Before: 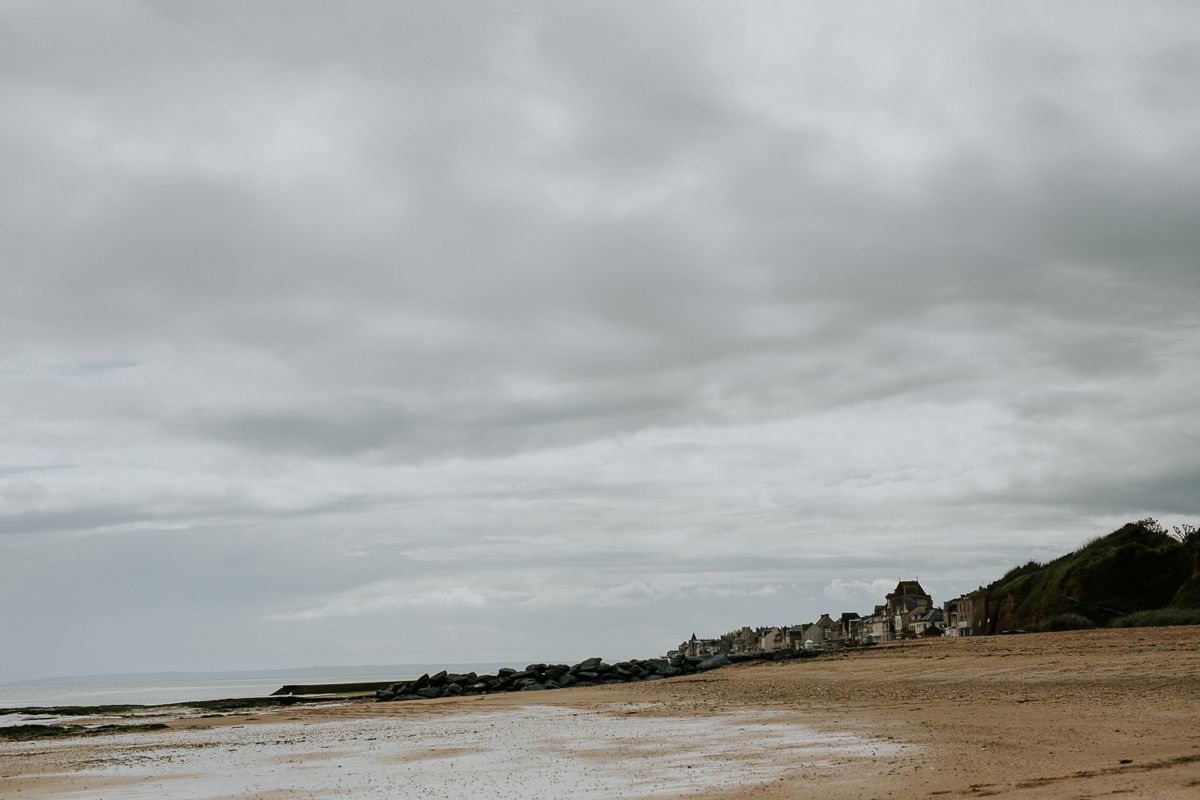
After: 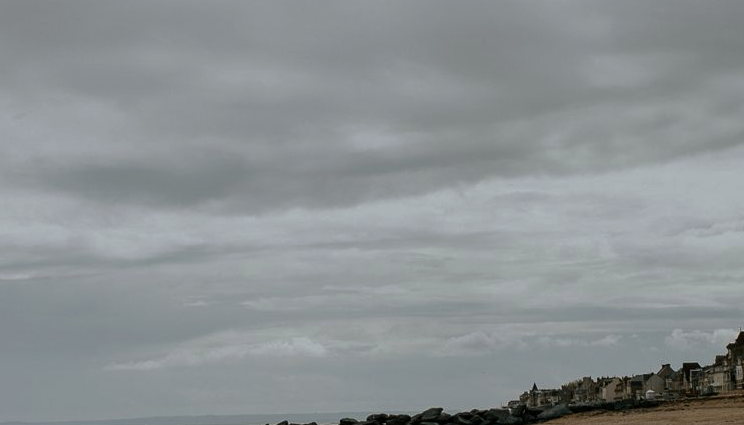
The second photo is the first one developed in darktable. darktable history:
crop: left 13.312%, top 31.28%, right 24.627%, bottom 15.582%
base curve: curves: ch0 [(0, 0) (0.595, 0.418) (1, 1)], preserve colors none
